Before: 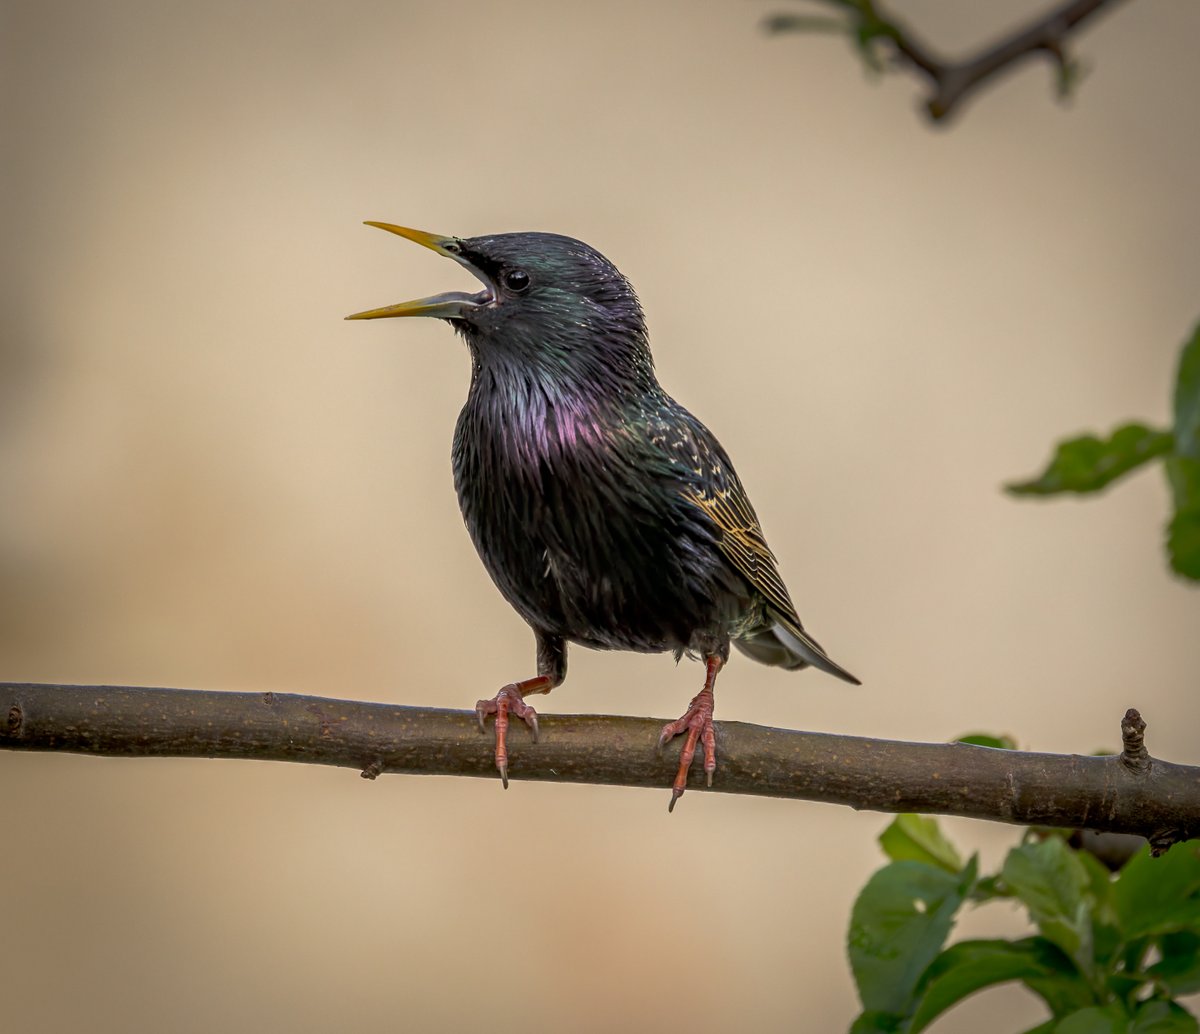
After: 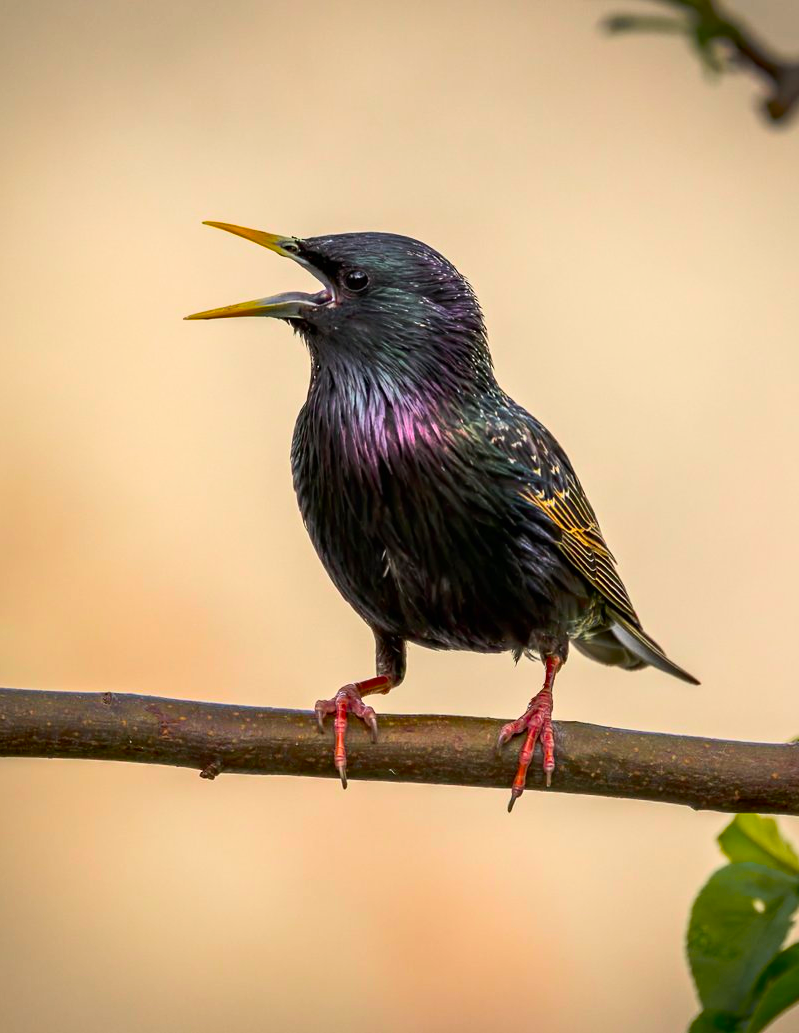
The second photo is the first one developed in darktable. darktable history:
crop and rotate: left 13.432%, right 19.942%
exposure: exposure 0.128 EV, compensate highlight preservation false
tone curve: curves: ch0 [(0, 0.003) (0.117, 0.101) (0.257, 0.246) (0.408, 0.432) (0.632, 0.716) (0.795, 0.884) (1, 1)]; ch1 [(0, 0) (0.227, 0.197) (0.405, 0.421) (0.501, 0.501) (0.522, 0.526) (0.546, 0.564) (0.589, 0.602) (0.696, 0.761) (0.976, 0.992)]; ch2 [(0, 0) (0.208, 0.176) (0.377, 0.38) (0.5, 0.5) (0.537, 0.534) (0.571, 0.577) (0.627, 0.64) (0.698, 0.76) (1, 1)], color space Lab, independent channels, preserve colors none
contrast brightness saturation: brightness -0.015, saturation 0.344
